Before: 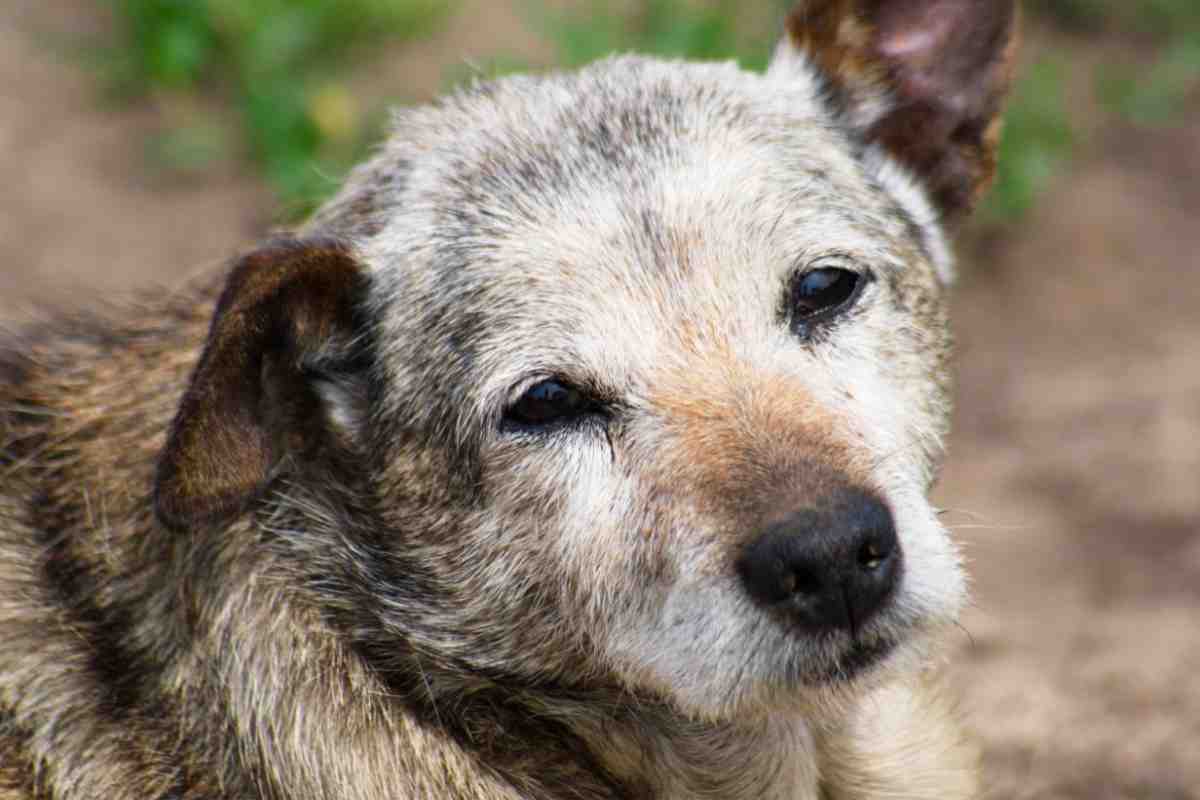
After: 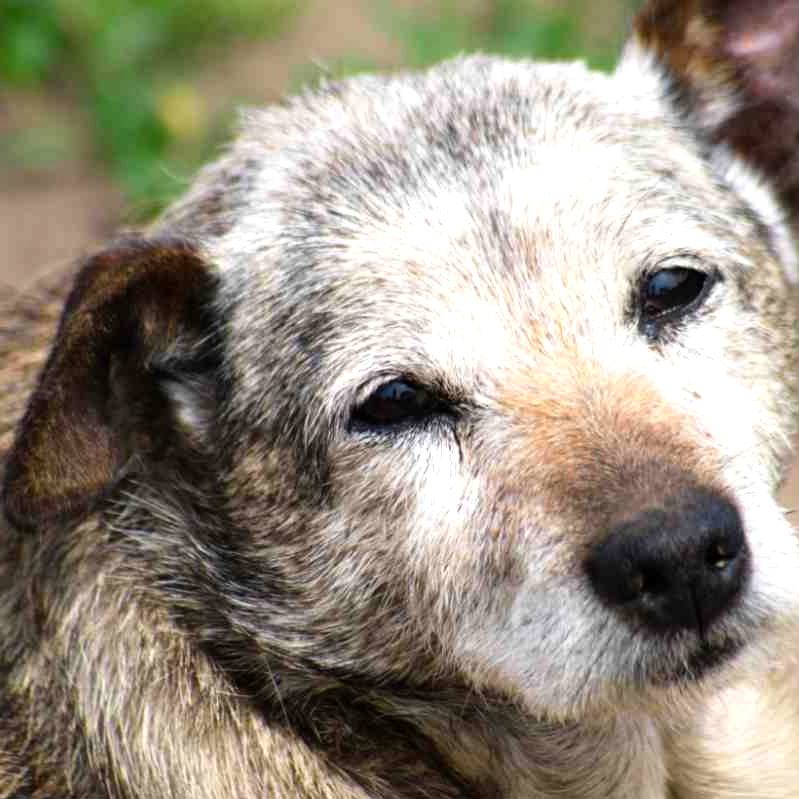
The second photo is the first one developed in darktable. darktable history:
crop and rotate: left 12.687%, right 20.653%
tone equalizer: -8 EV -0.4 EV, -7 EV -0.402 EV, -6 EV -0.373 EV, -5 EV -0.236 EV, -3 EV 0.194 EV, -2 EV 0.348 EV, -1 EV 0.408 EV, +0 EV 0.389 EV, mask exposure compensation -0.511 EV
